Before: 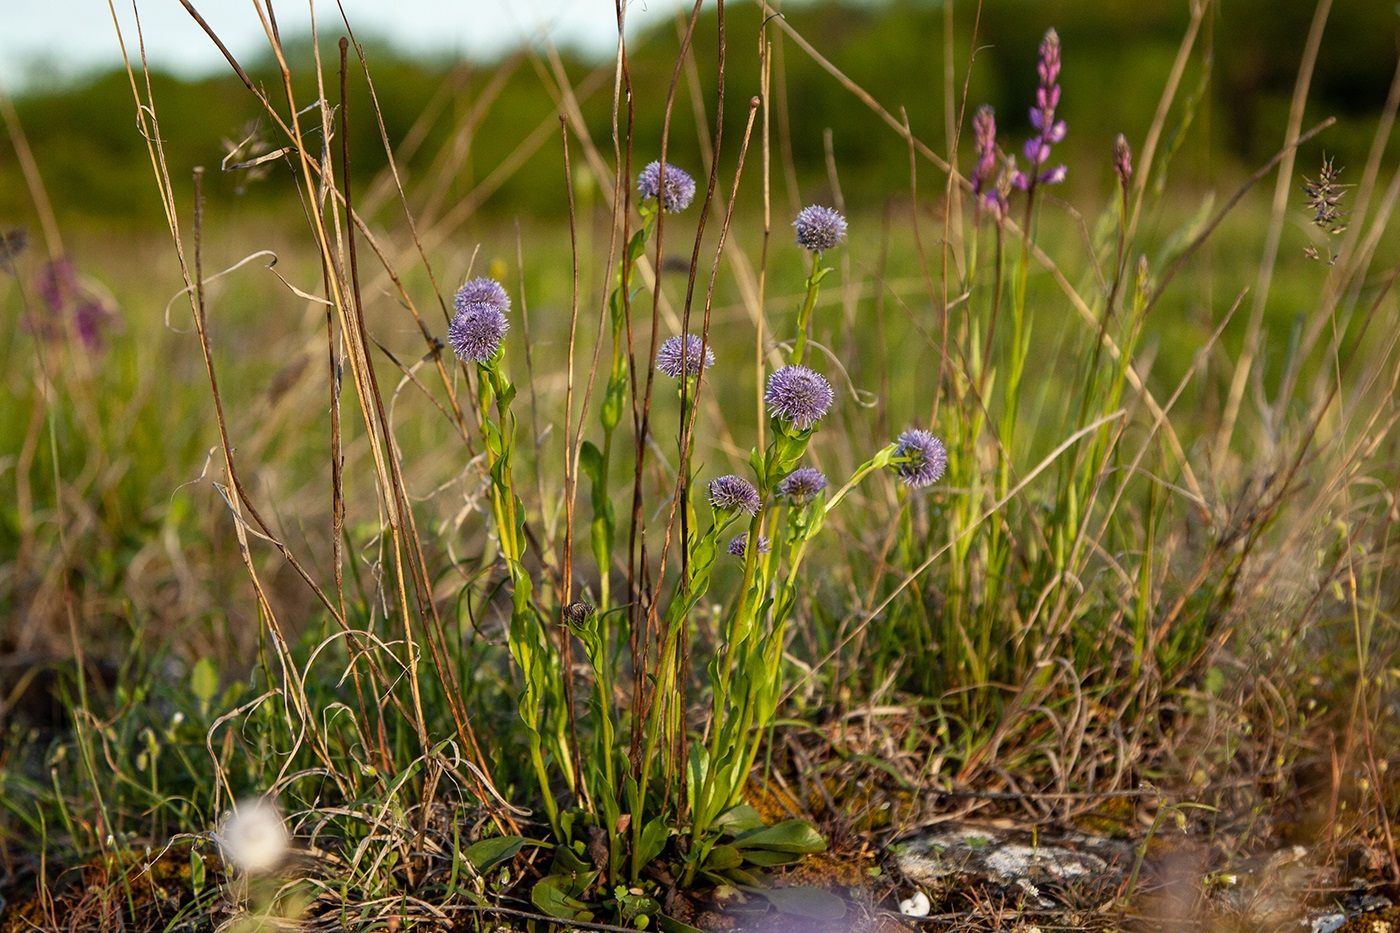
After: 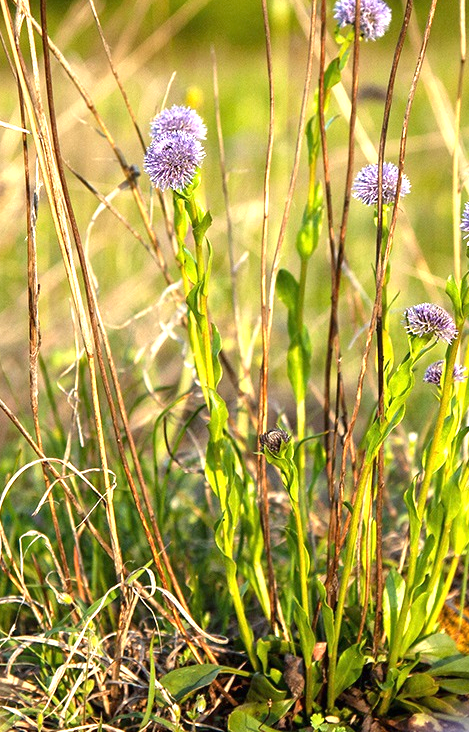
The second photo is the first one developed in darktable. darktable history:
crop and rotate: left 21.77%, top 18.528%, right 44.676%, bottom 2.997%
exposure: black level correction 0, exposure 1.45 EV, compensate exposure bias true, compensate highlight preservation false
